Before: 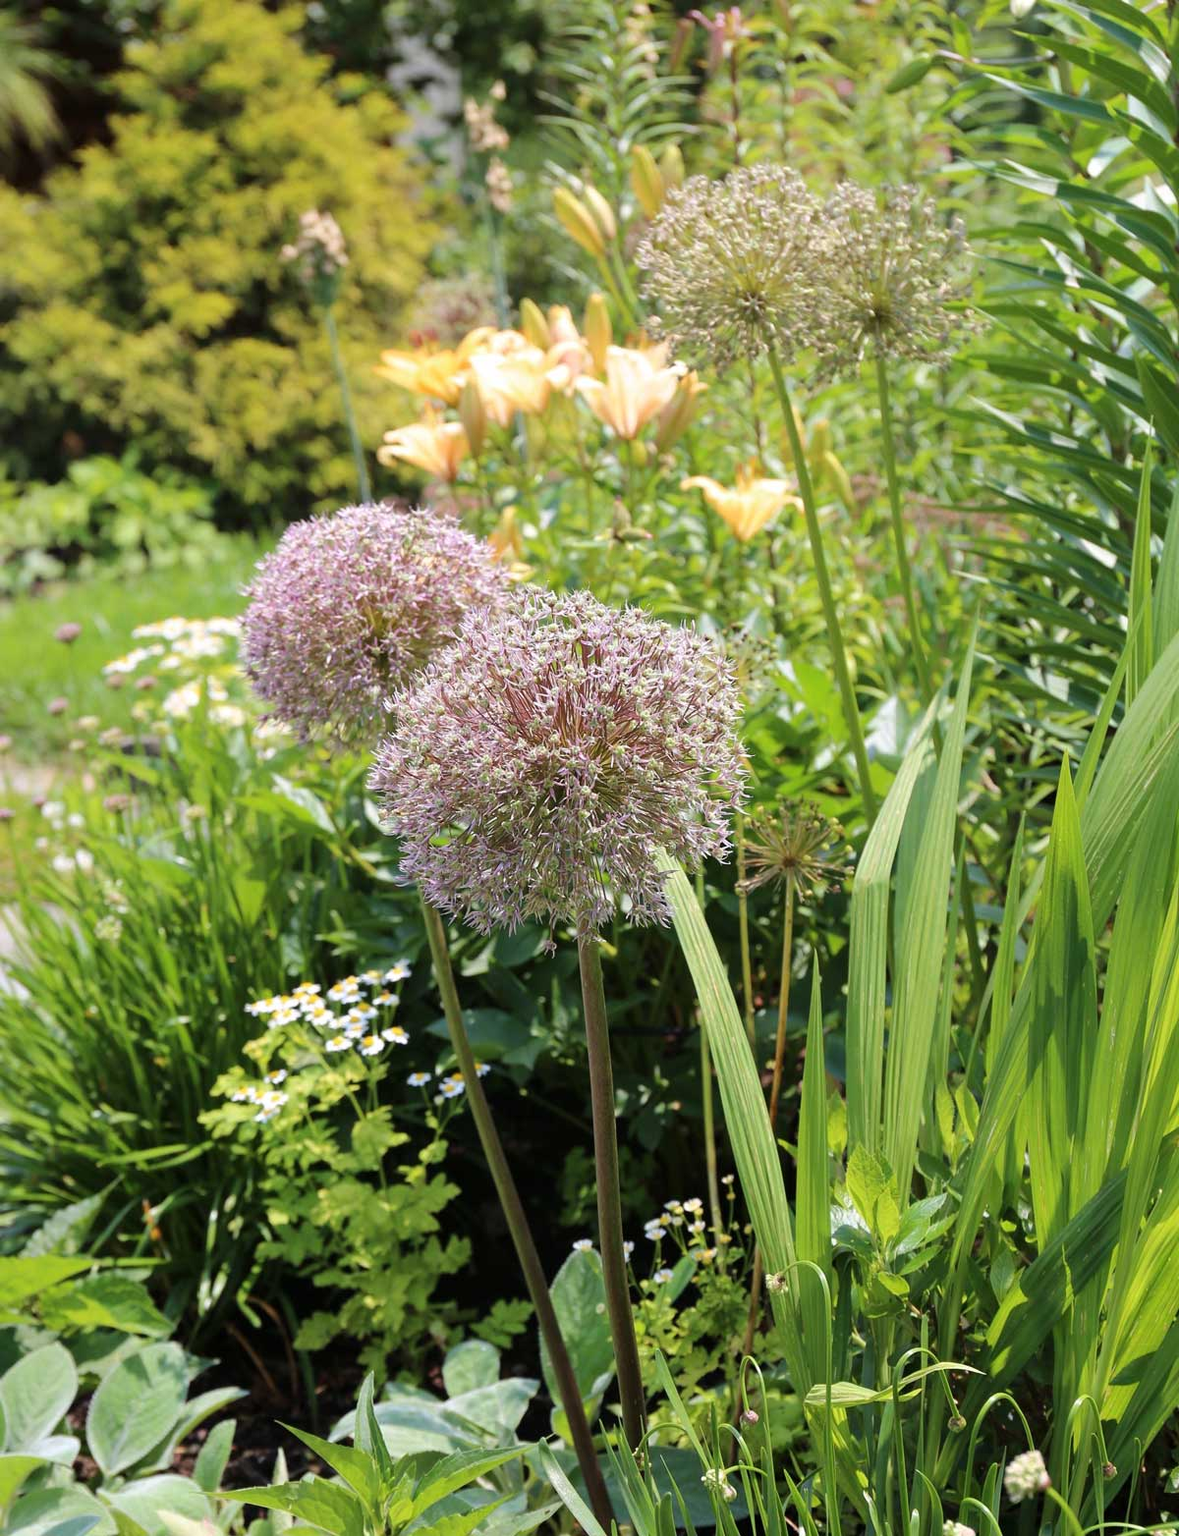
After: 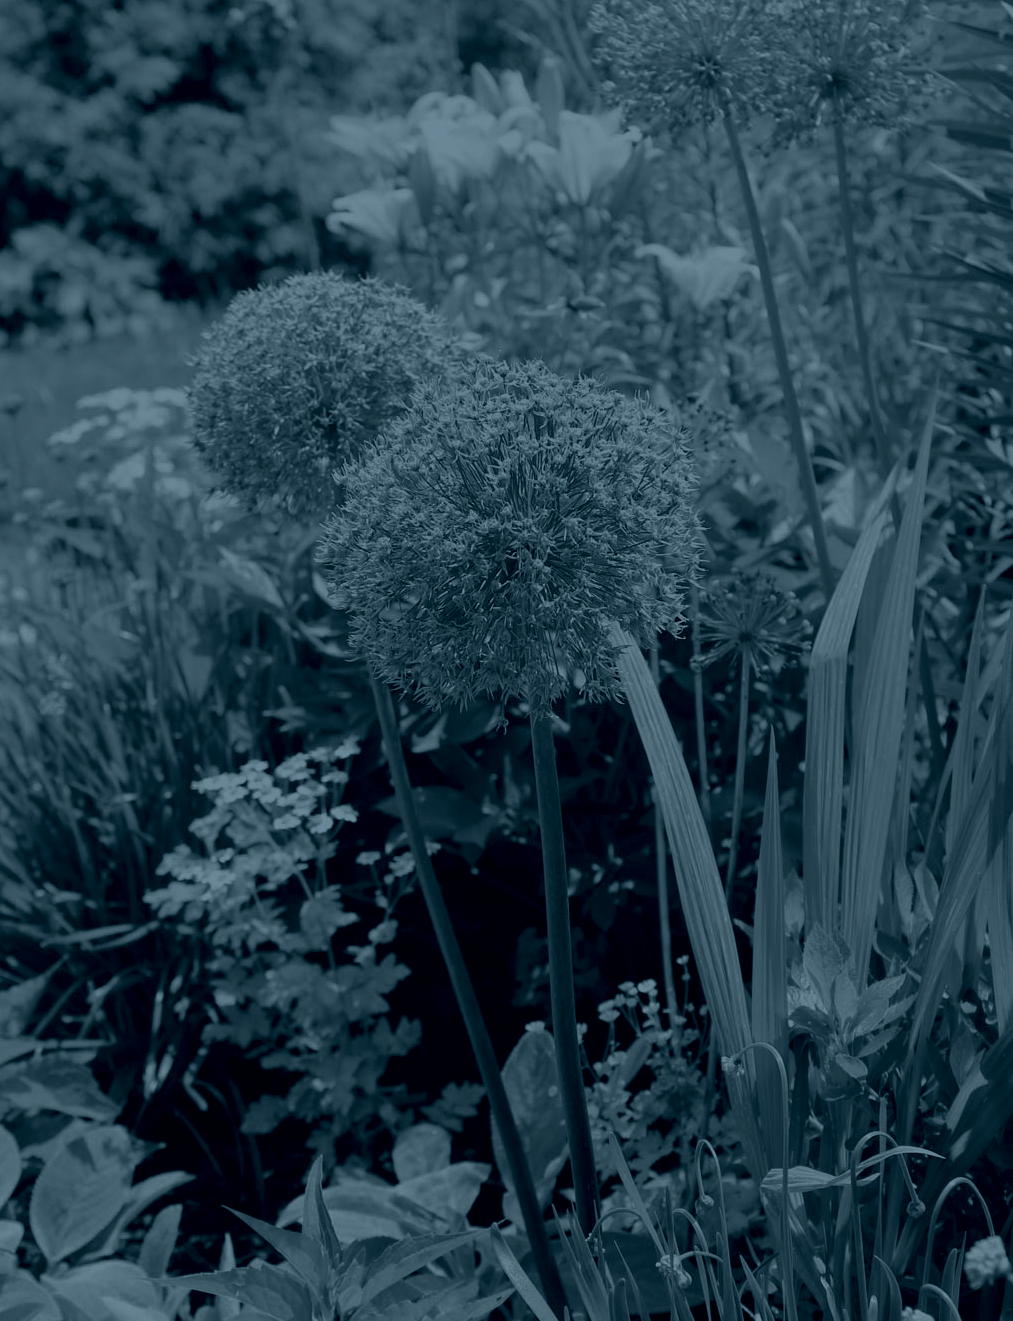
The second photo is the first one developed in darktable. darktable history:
colorize: hue 194.4°, saturation 29%, source mix 61.75%, lightness 3.98%, version 1
crop and rotate: left 4.842%, top 15.51%, right 10.668%
